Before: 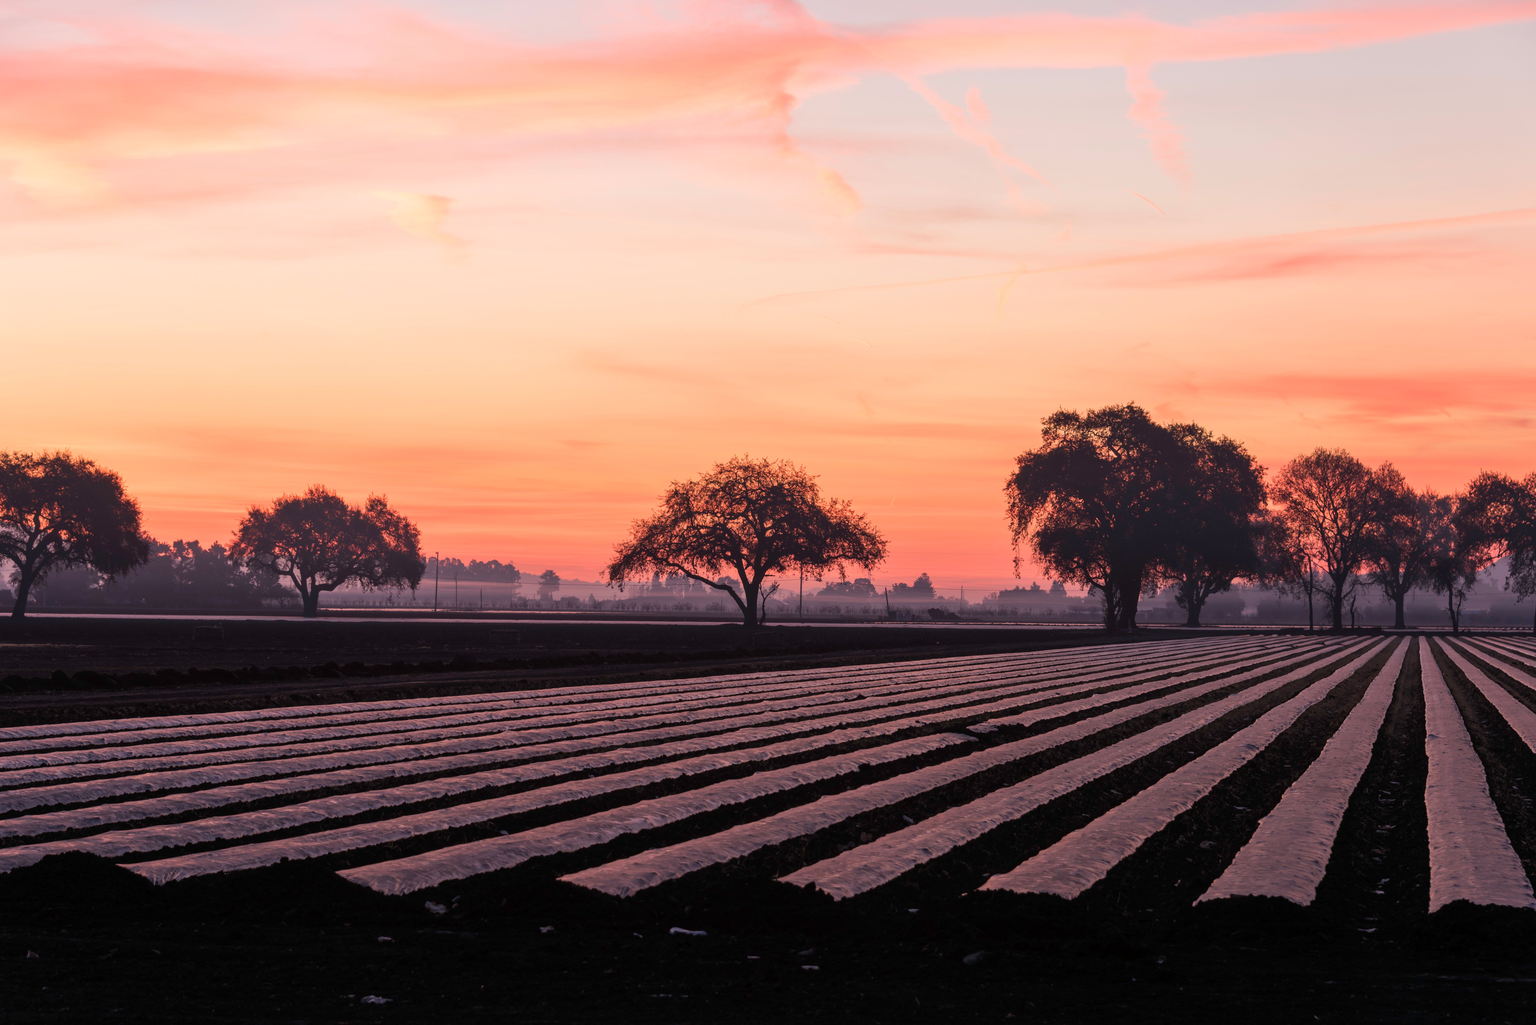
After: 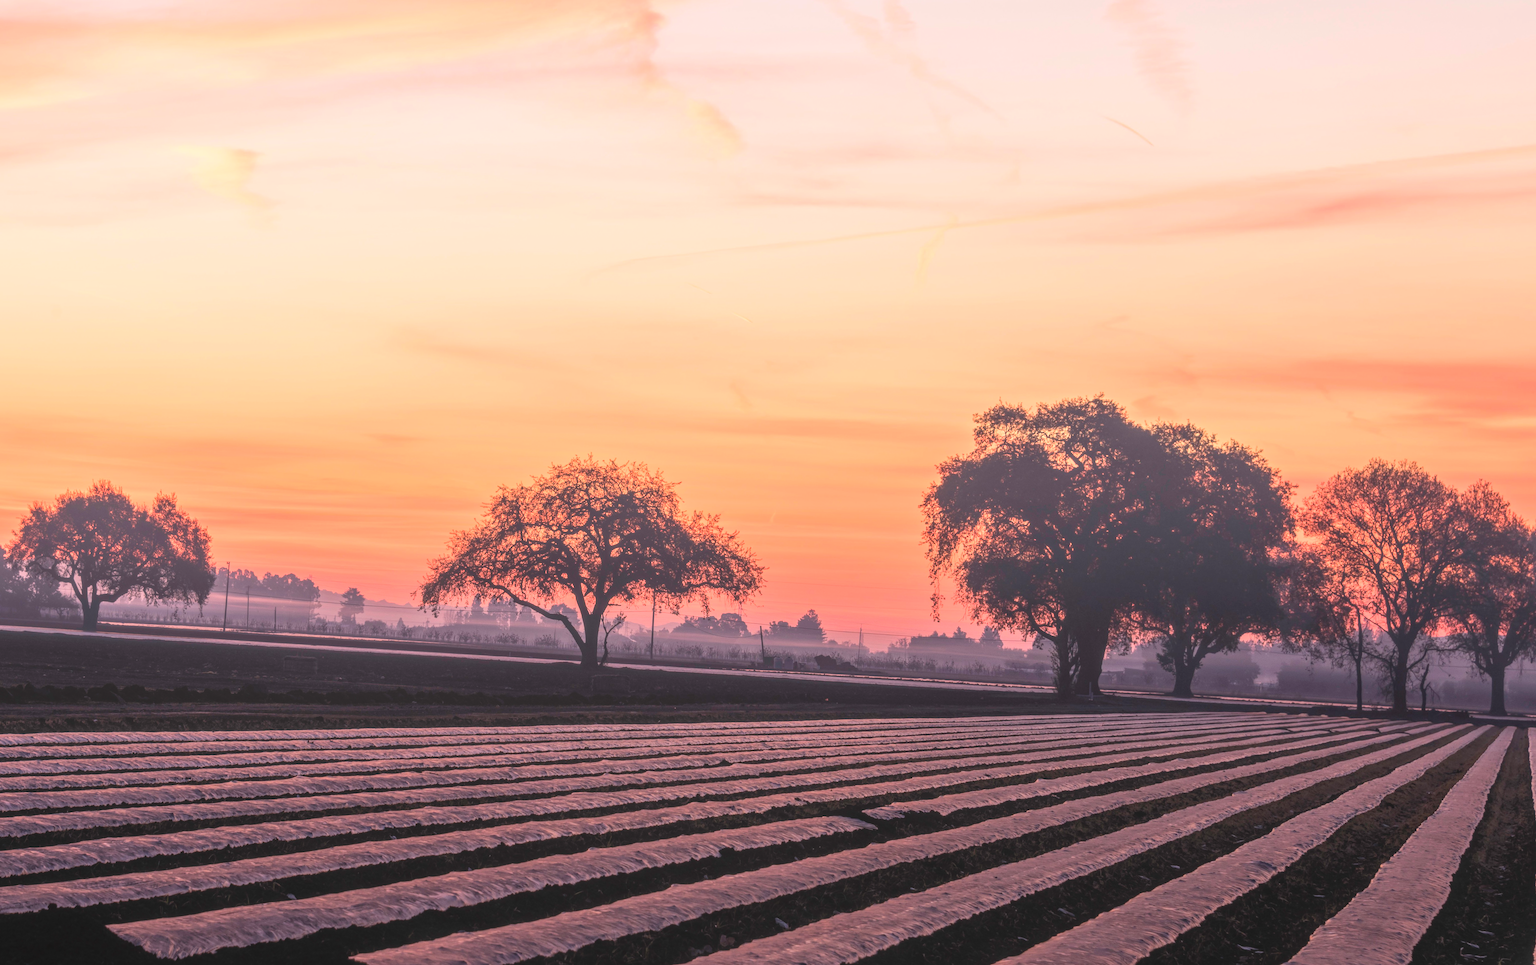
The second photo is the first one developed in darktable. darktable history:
local contrast: highlights 73%, shadows 15%, midtone range 0.197
crop: left 9.929%, top 3.475%, right 9.188%, bottom 9.529%
contrast brightness saturation: contrast 0.2, brightness 0.15, saturation 0.14
rotate and perspective: rotation 1.69°, lens shift (vertical) -0.023, lens shift (horizontal) -0.291, crop left 0.025, crop right 0.988, crop top 0.092, crop bottom 0.842
